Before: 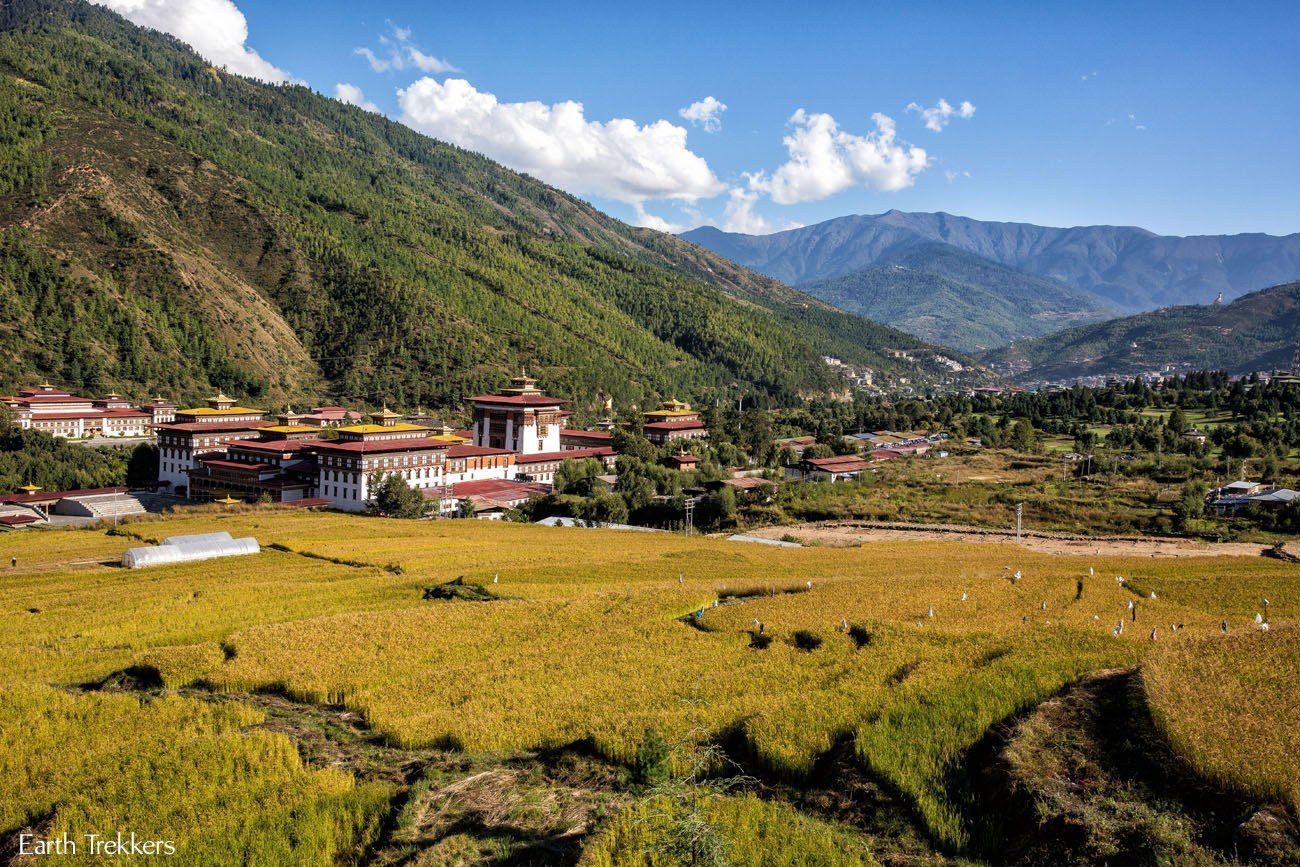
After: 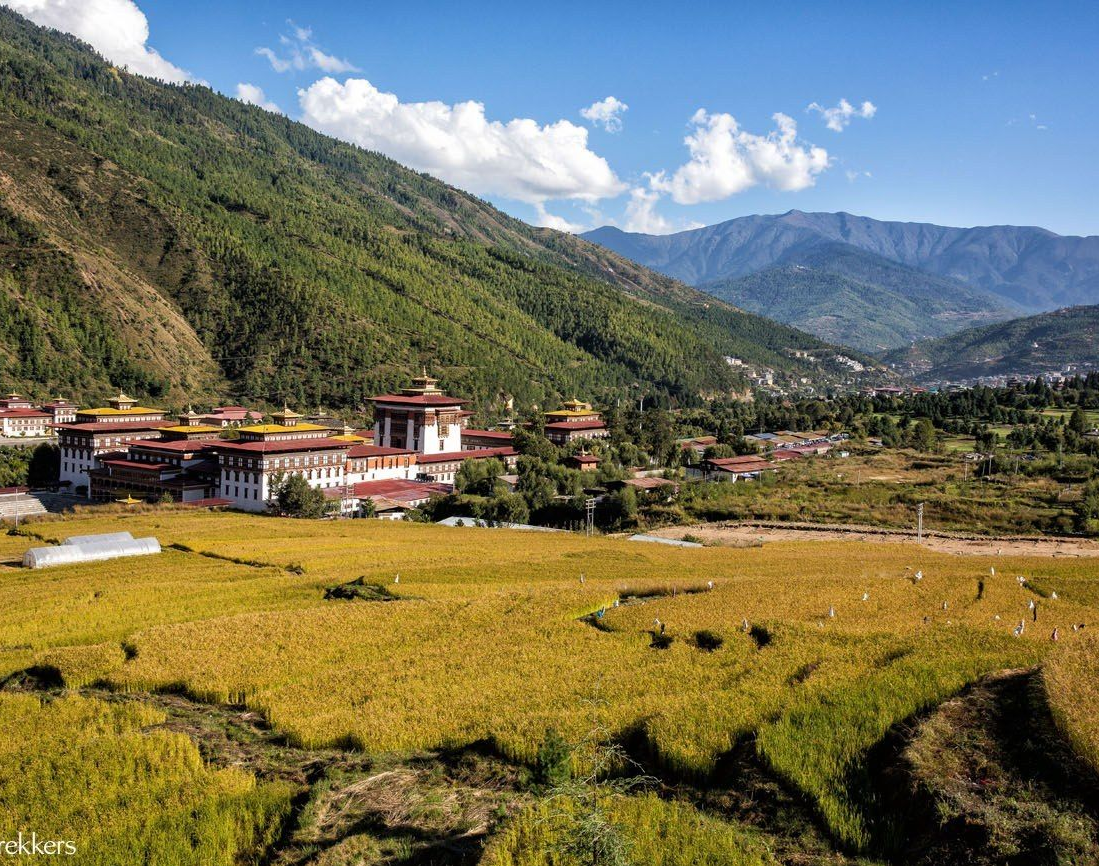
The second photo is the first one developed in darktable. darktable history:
crop: left 7.626%, right 7.832%
levels: mode automatic, levels [0, 0.498, 1]
